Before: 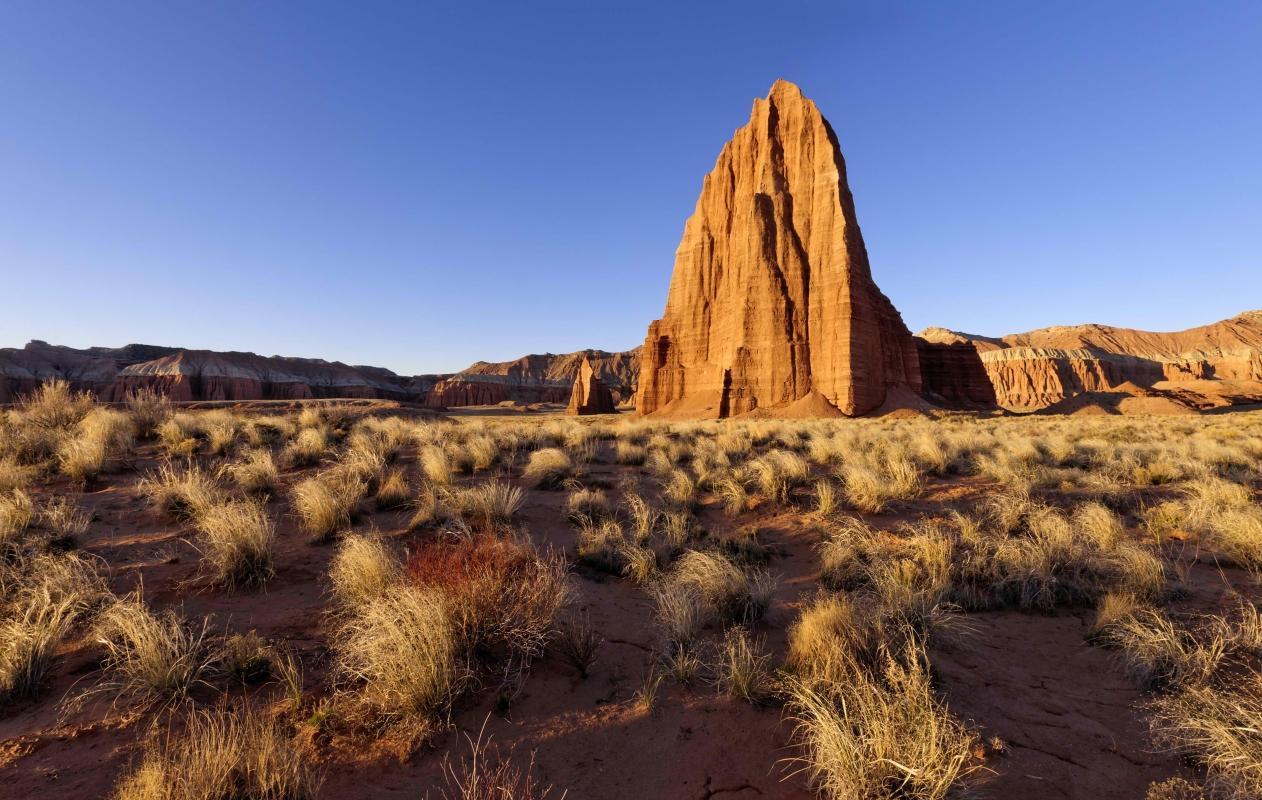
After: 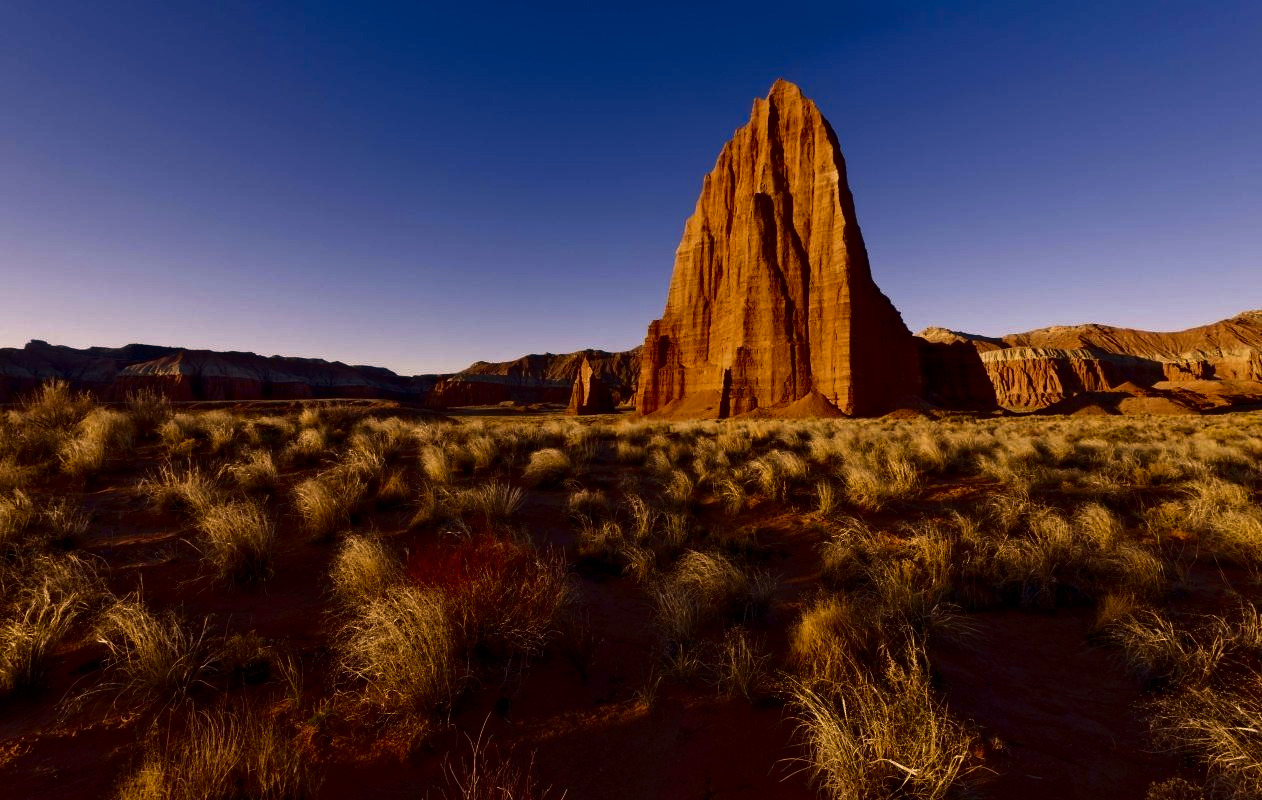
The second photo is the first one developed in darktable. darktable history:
color correction: highlights a* 11.96, highlights b* 11.58
contrast brightness saturation: brightness -0.52
